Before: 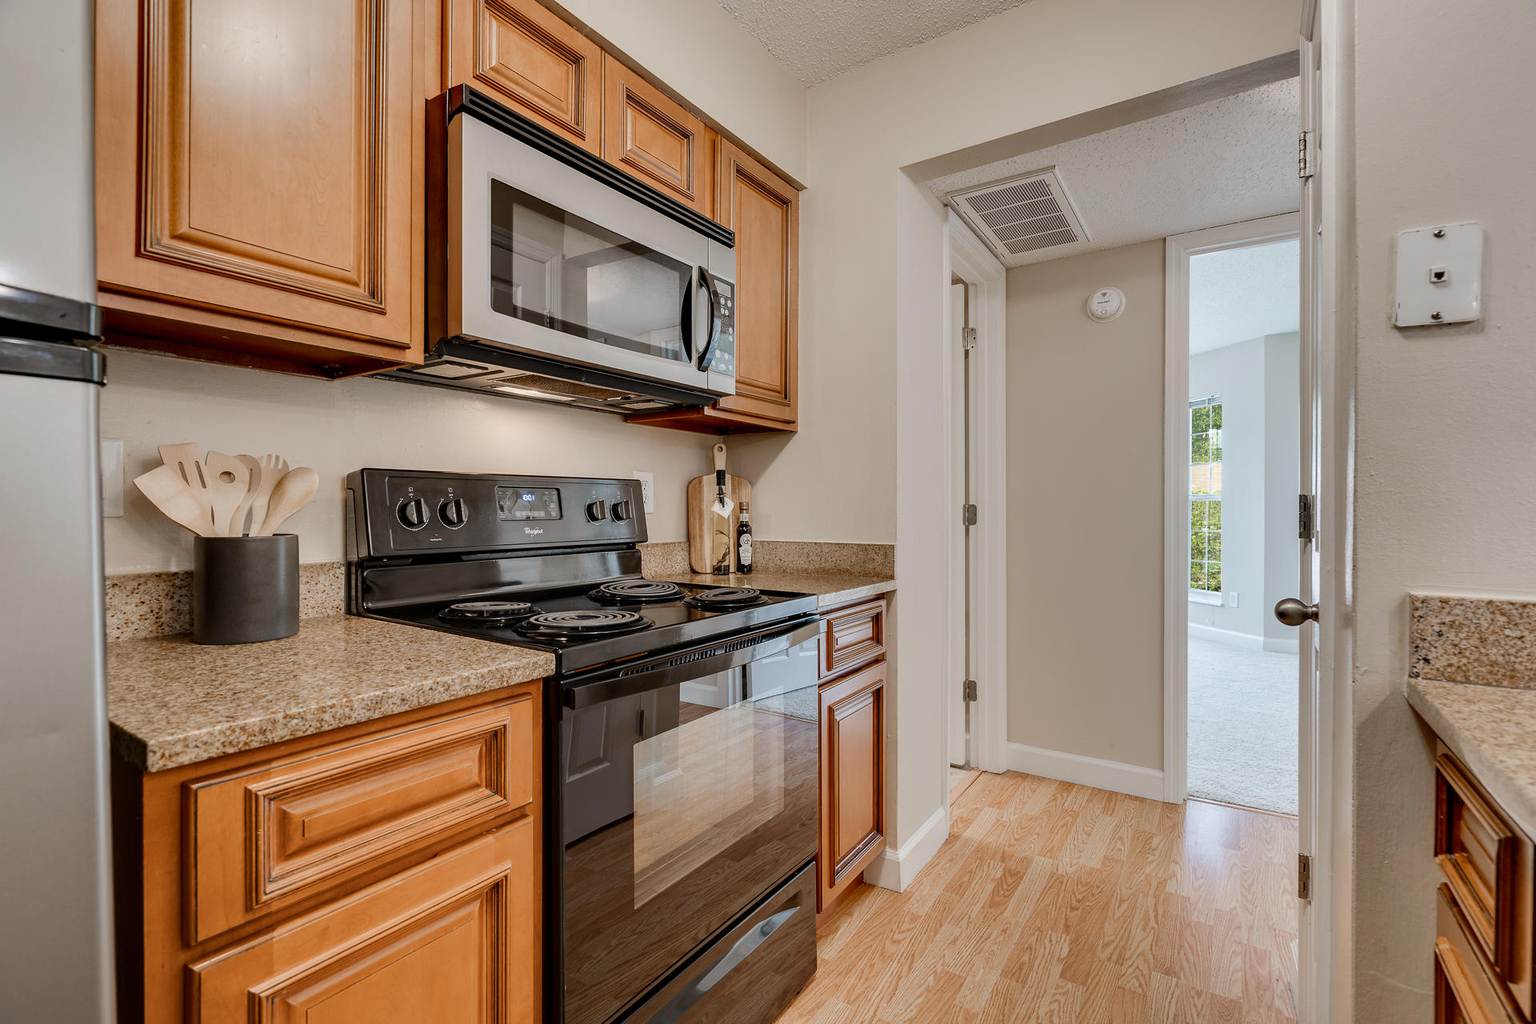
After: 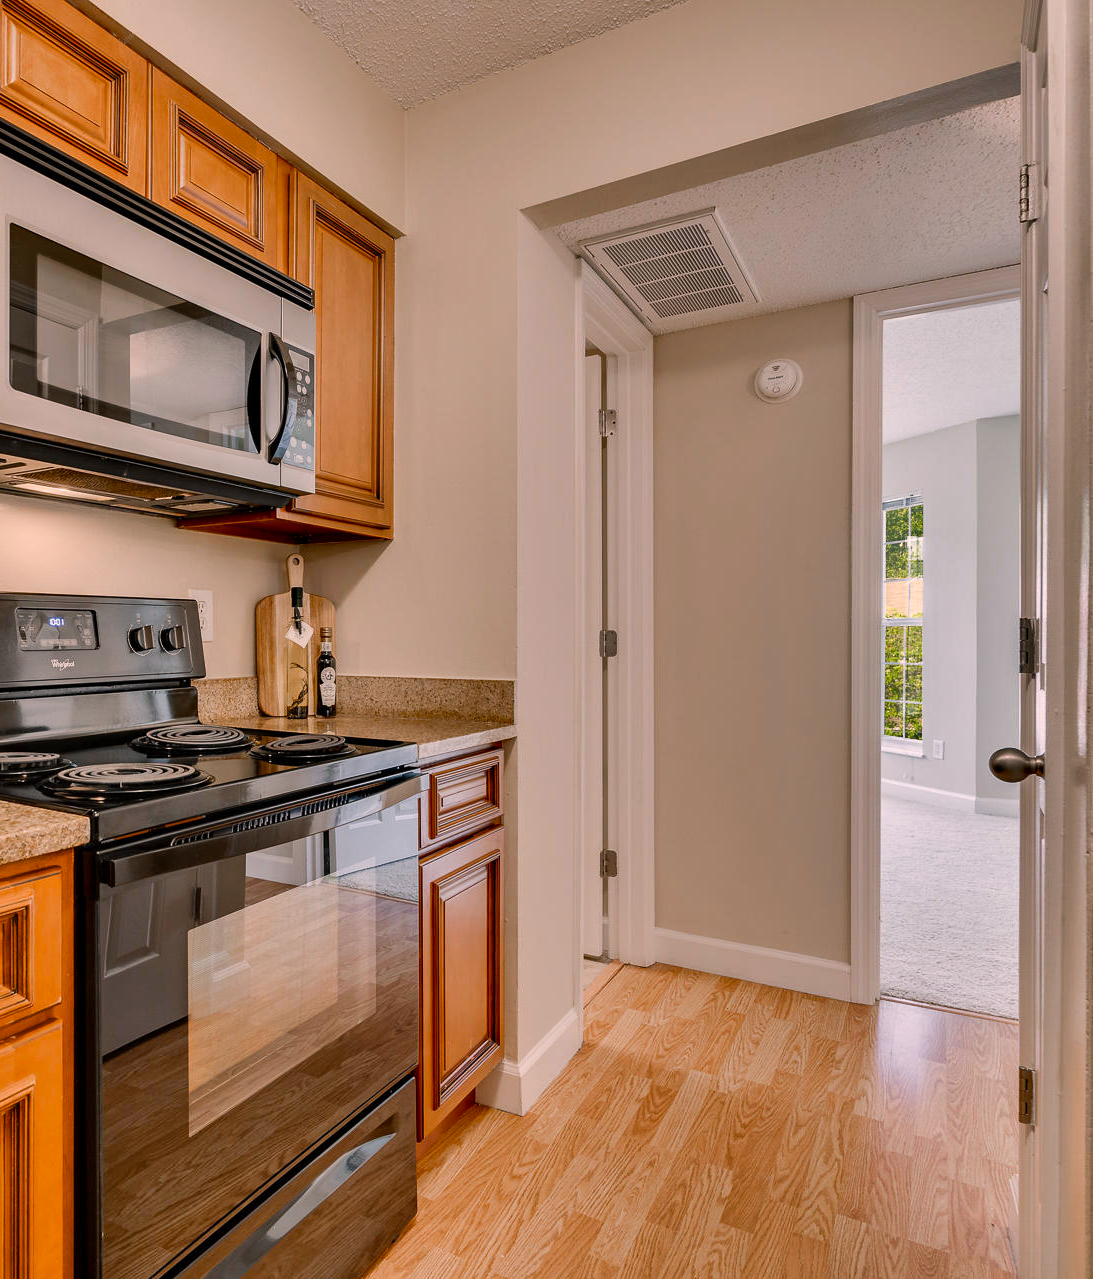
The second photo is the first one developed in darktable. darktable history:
contrast brightness saturation: contrast 0.042, saturation 0.164
color balance rgb: highlights gain › chroma 2.46%, highlights gain › hue 38.3°, perceptual saturation grading › global saturation 29.799%, global vibrance -24.46%
crop: left 31.462%, top 0.005%, right 11.584%
shadows and highlights: shadows 76, highlights -60.63, soften with gaussian
